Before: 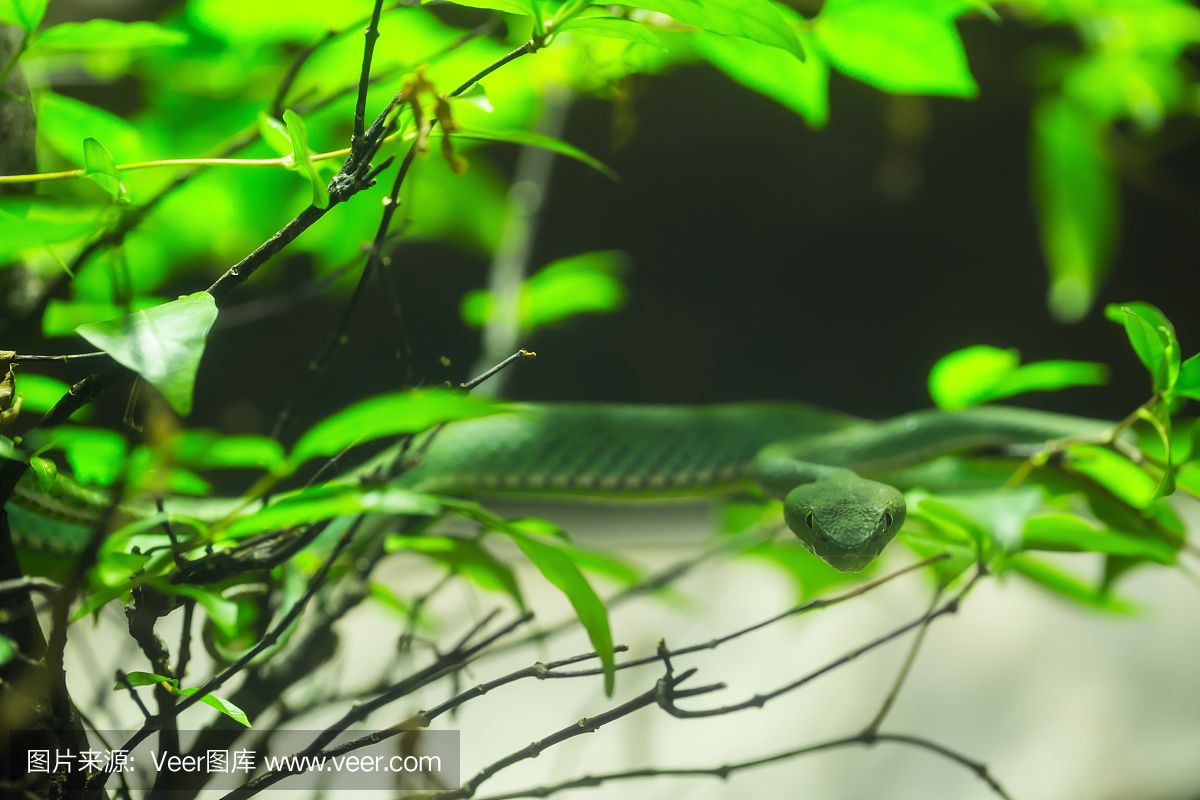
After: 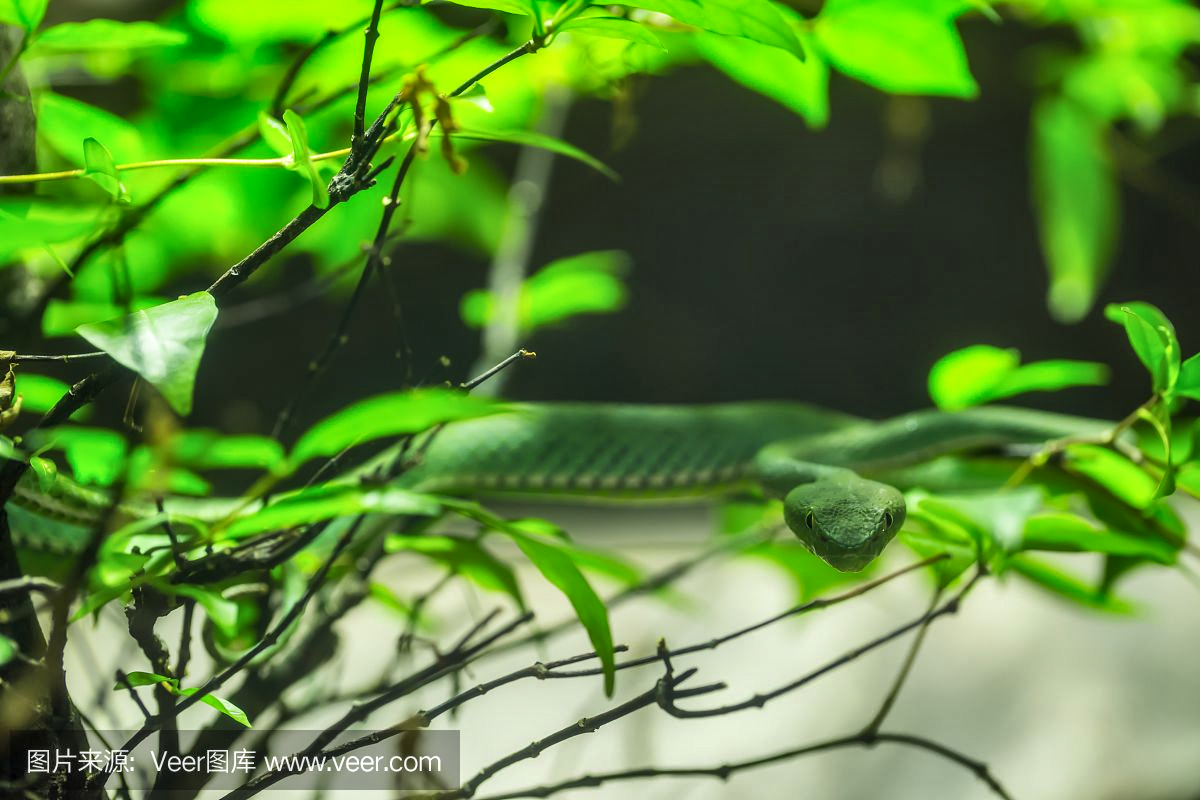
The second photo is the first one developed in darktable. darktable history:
local contrast: detail 130%
shadows and highlights: white point adjustment 0.041, highlights color adjustment 41.25%, soften with gaussian
